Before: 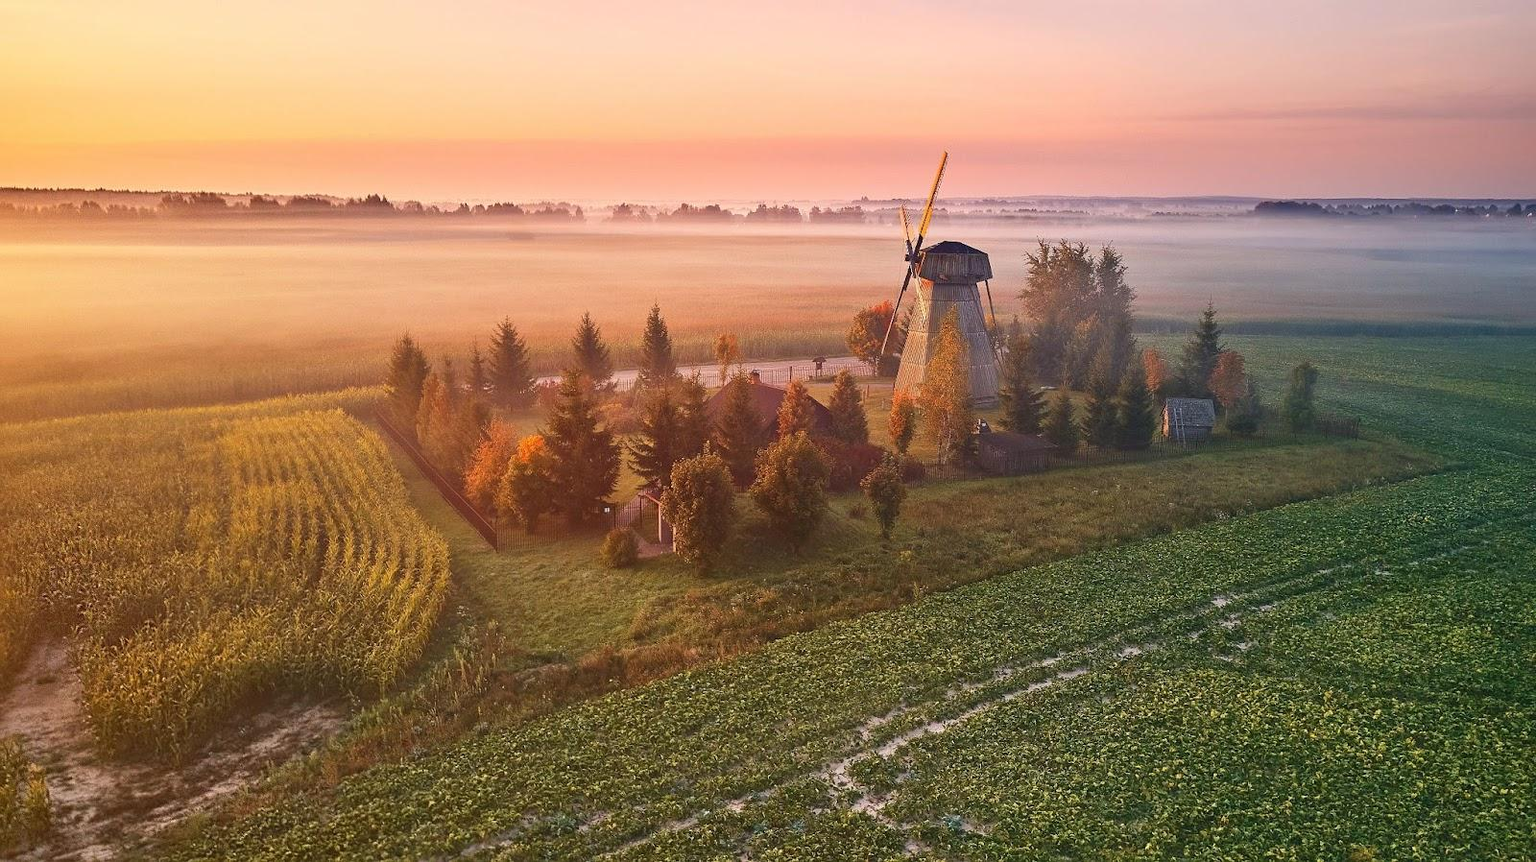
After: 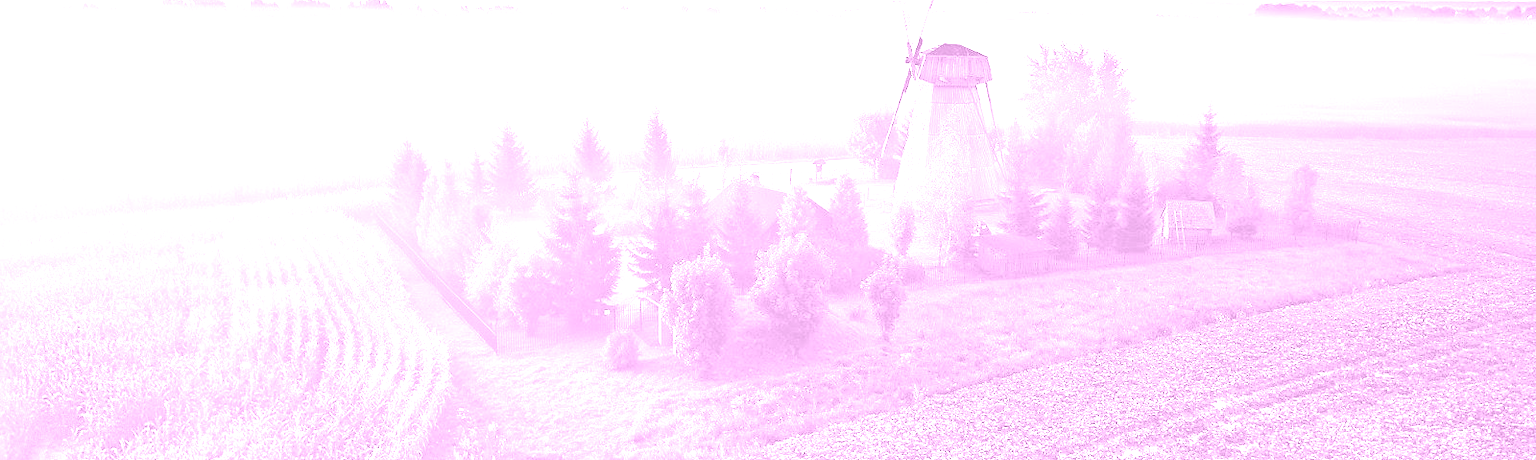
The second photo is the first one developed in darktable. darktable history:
crop and rotate: top 23.043%, bottom 23.437%
levels: levels [0, 0.281, 0.562]
base curve: curves: ch0 [(0, 0) (0.012, 0.01) (0.073, 0.168) (0.31, 0.711) (0.645, 0.957) (1, 1)], preserve colors none
colorize: hue 331.2°, saturation 69%, source mix 30.28%, lightness 69.02%, version 1
